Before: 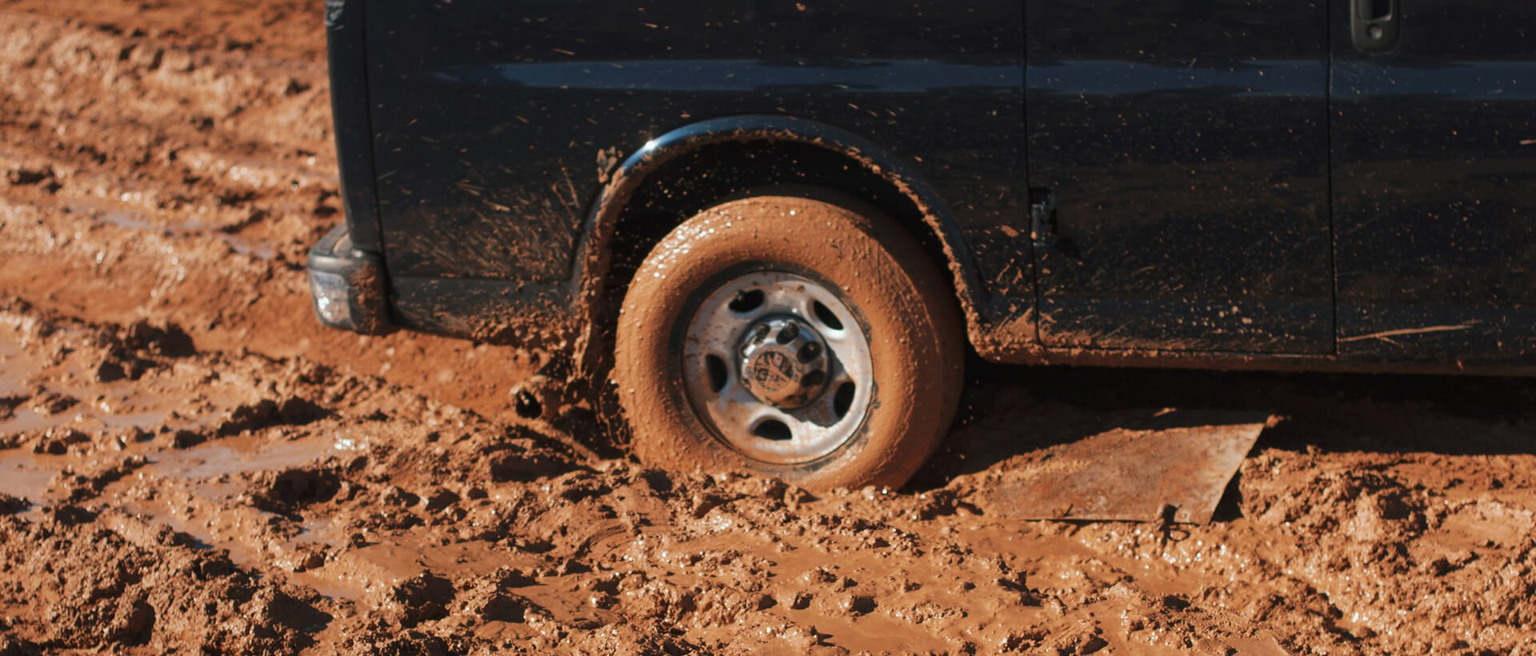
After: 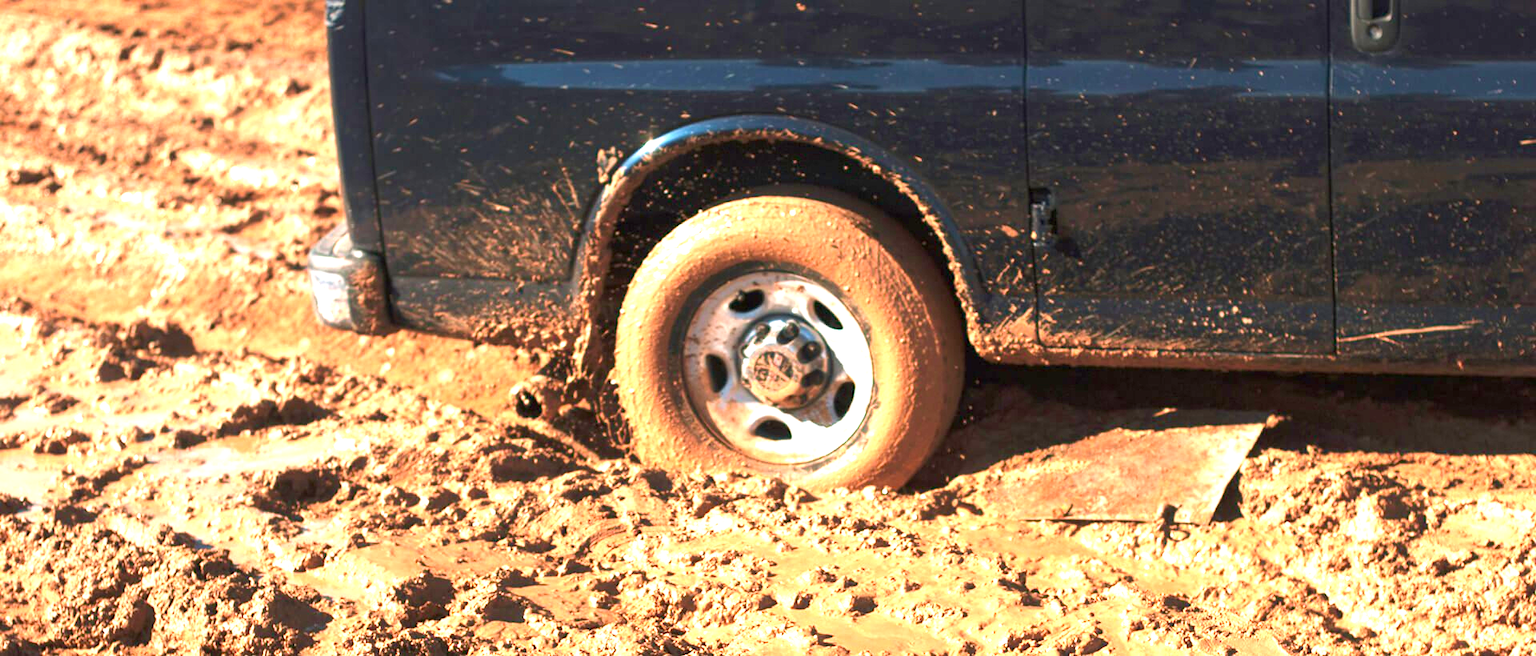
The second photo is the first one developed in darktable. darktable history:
velvia: on, module defaults
exposure: black level correction 0.002, exposure 1.993 EV, compensate highlight preservation false
